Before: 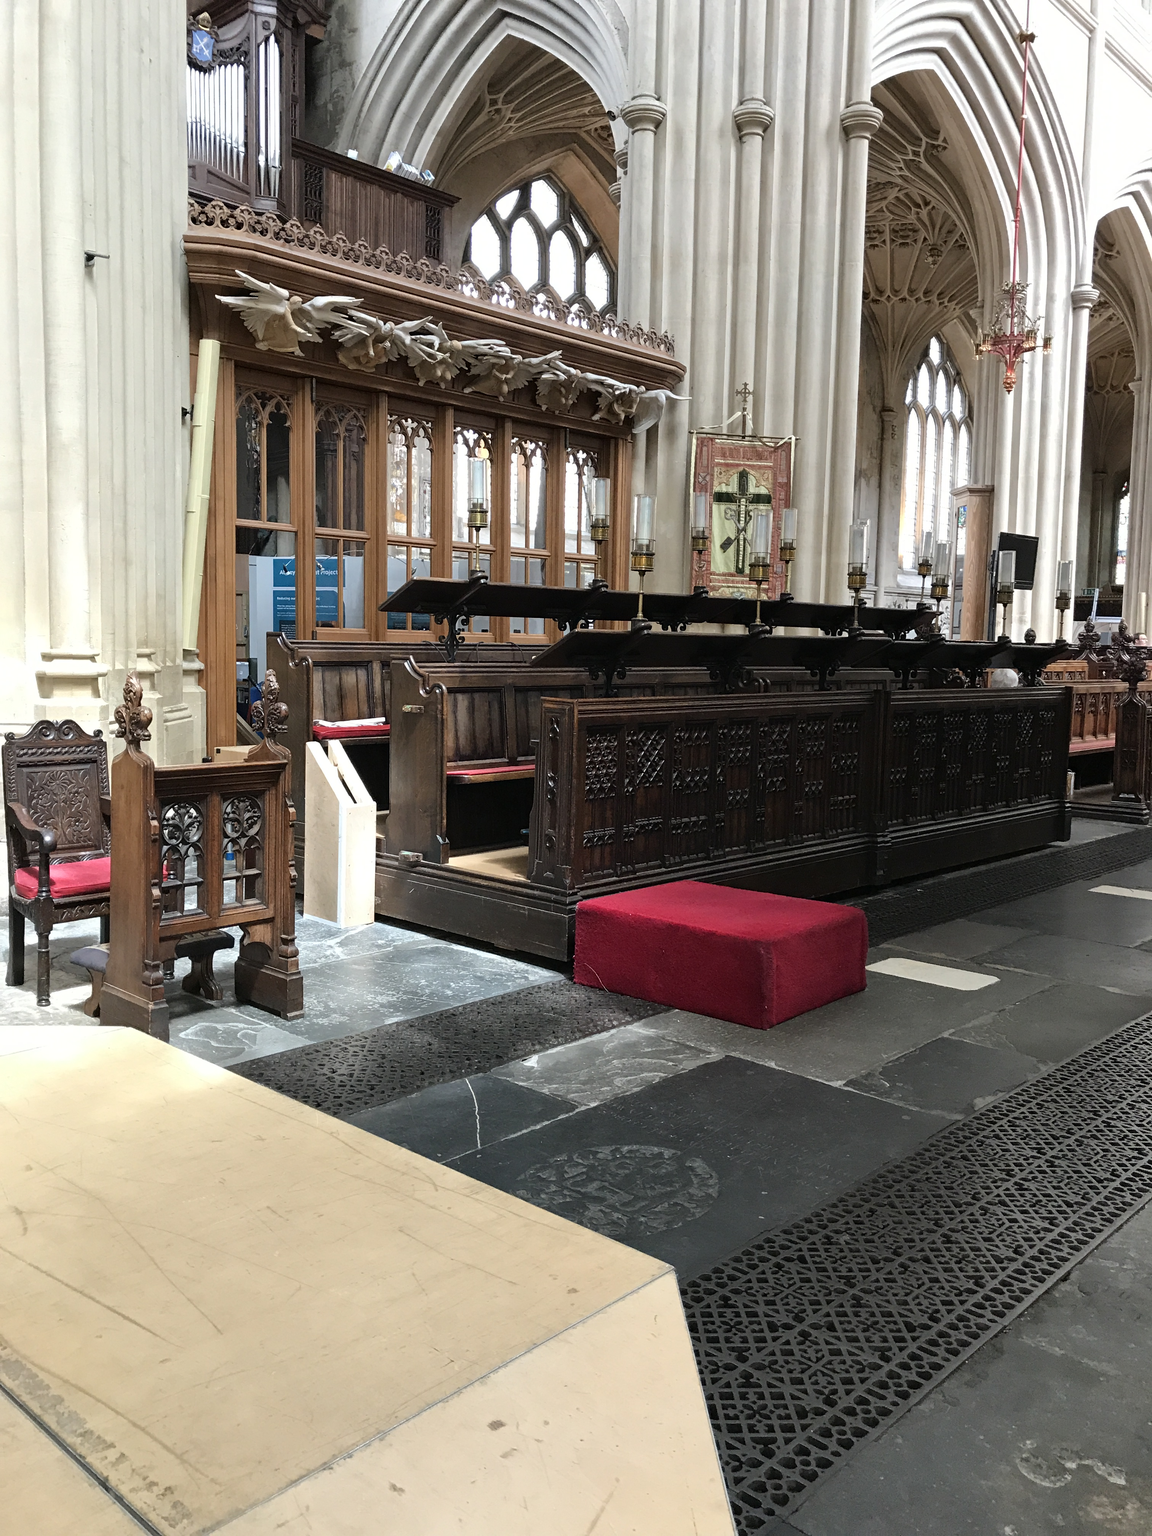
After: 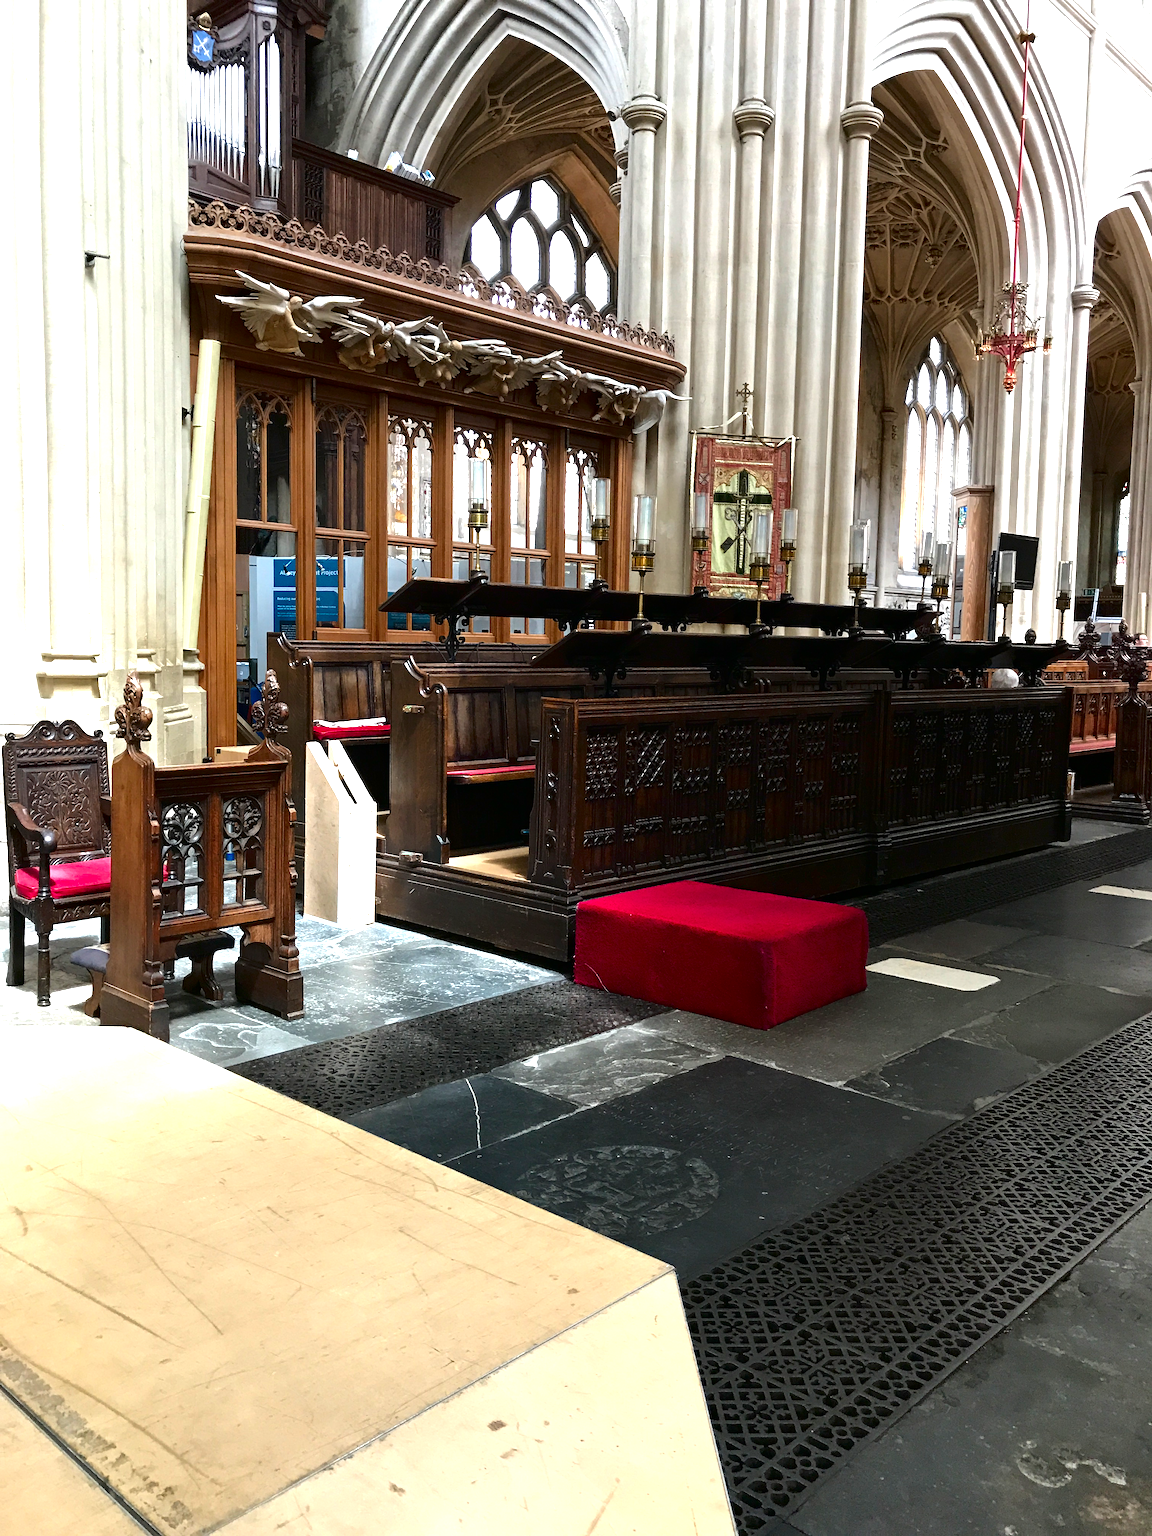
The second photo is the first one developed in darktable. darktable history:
contrast brightness saturation: brightness -0.25, saturation 0.2
exposure: exposure 0.6 EV, compensate highlight preservation false
